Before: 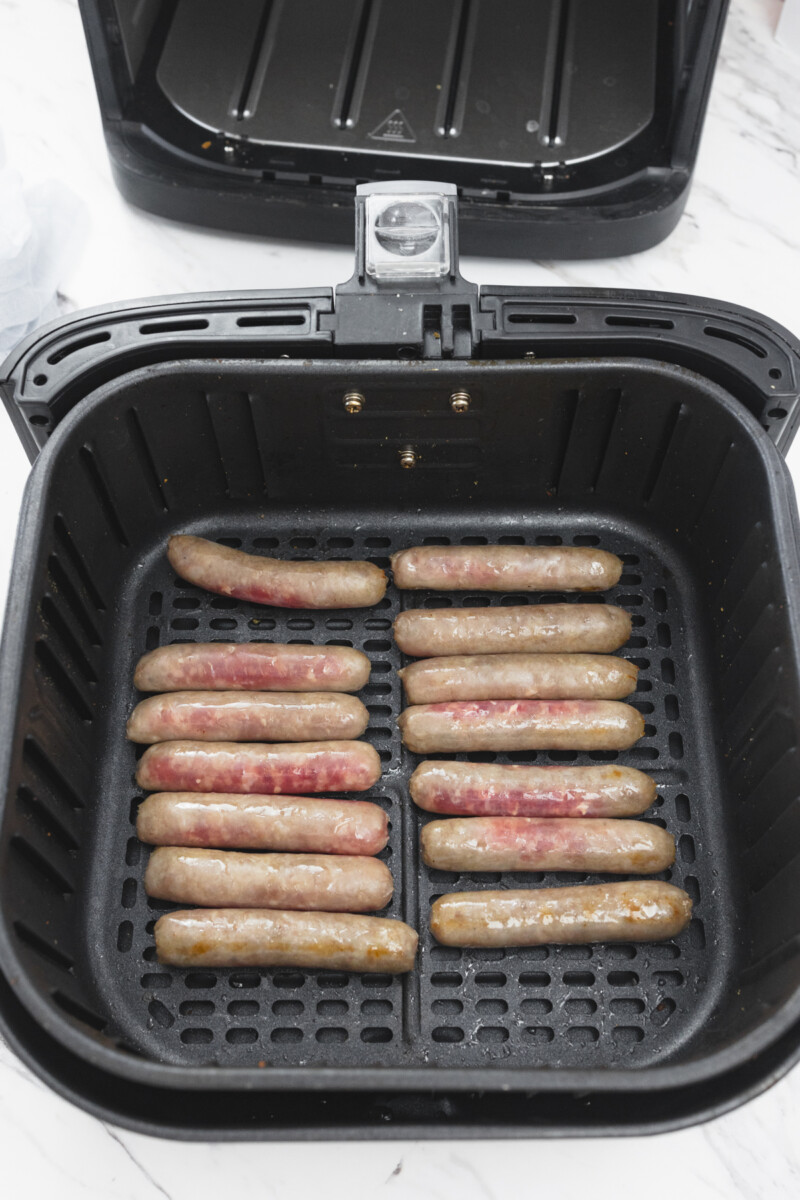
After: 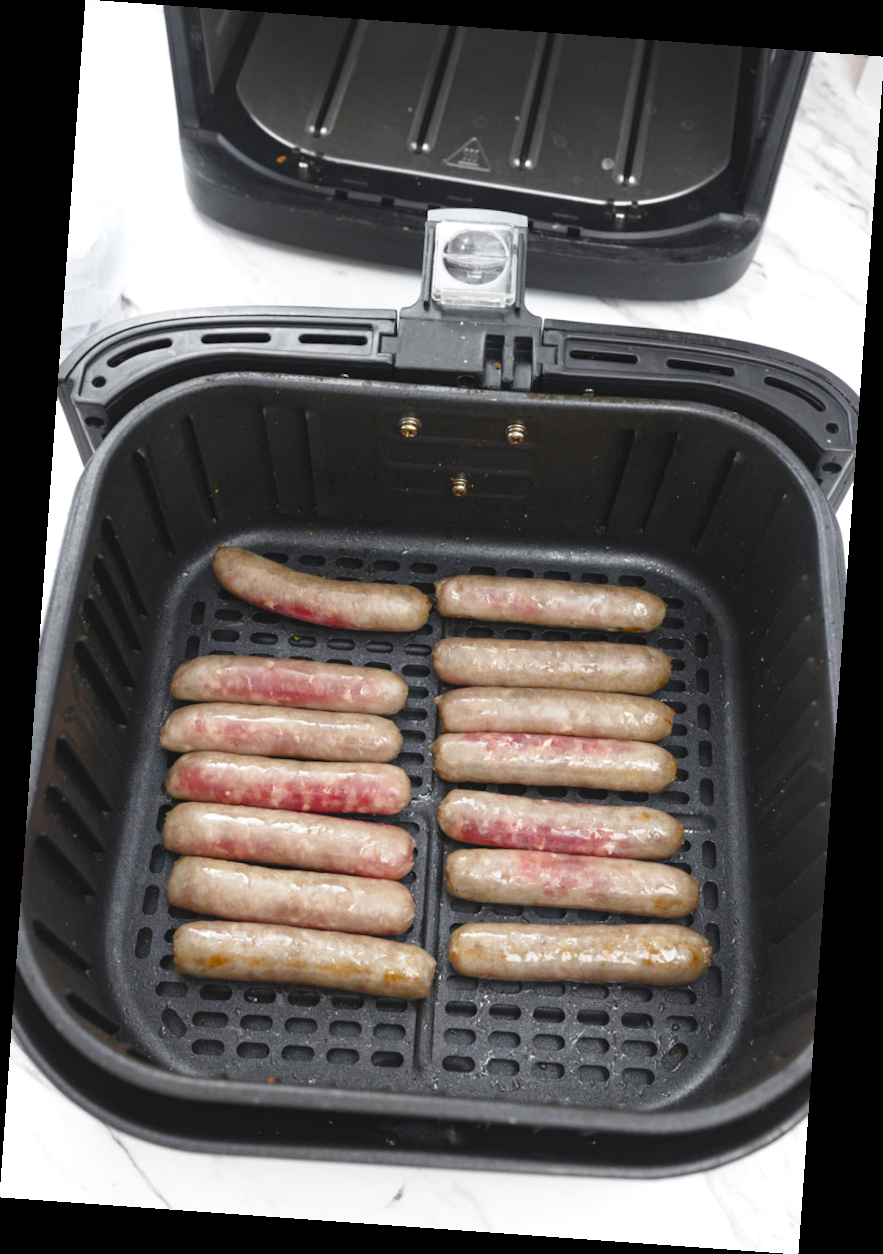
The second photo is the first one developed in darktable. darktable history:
rotate and perspective: rotation 4.1°, automatic cropping off
color balance rgb: perceptual saturation grading › global saturation 20%, perceptual saturation grading › highlights -50%, perceptual saturation grading › shadows 30%
exposure: exposure 0.2 EV, compensate highlight preservation false
